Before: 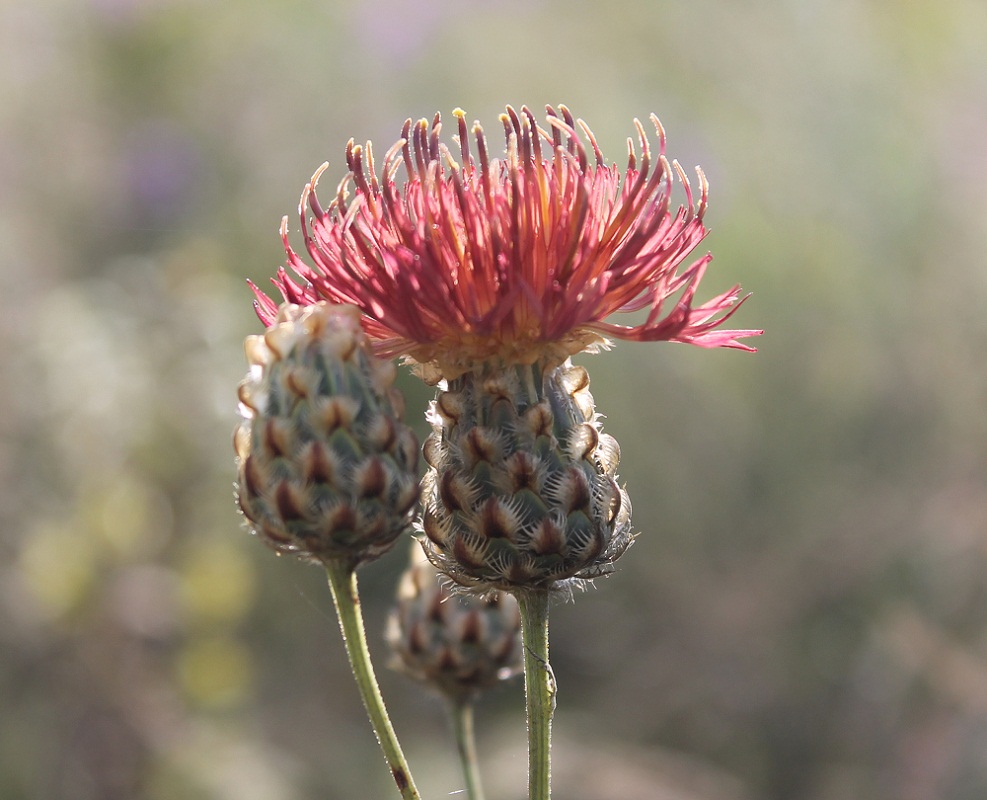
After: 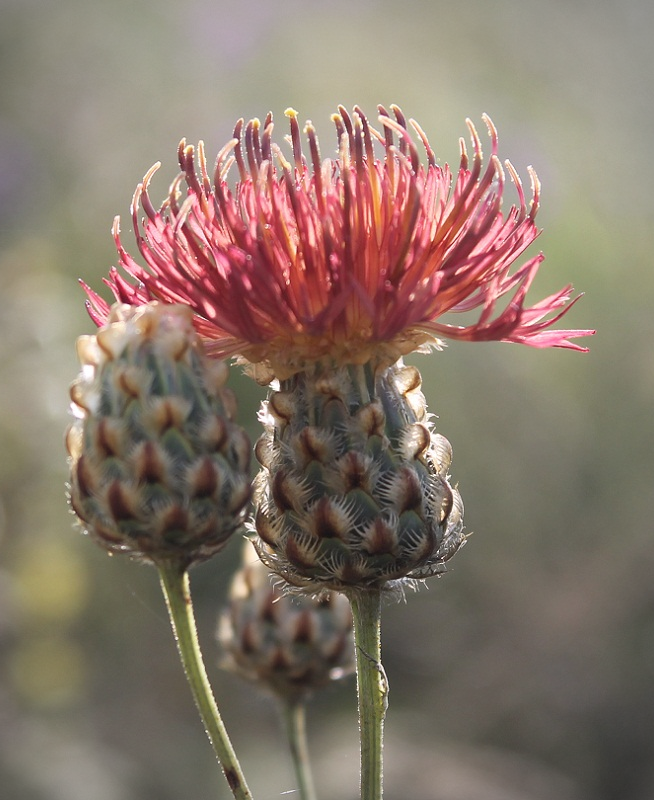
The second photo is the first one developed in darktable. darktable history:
vignetting: brightness -0.447, saturation -0.69
crop: left 17.043%, right 16.69%
